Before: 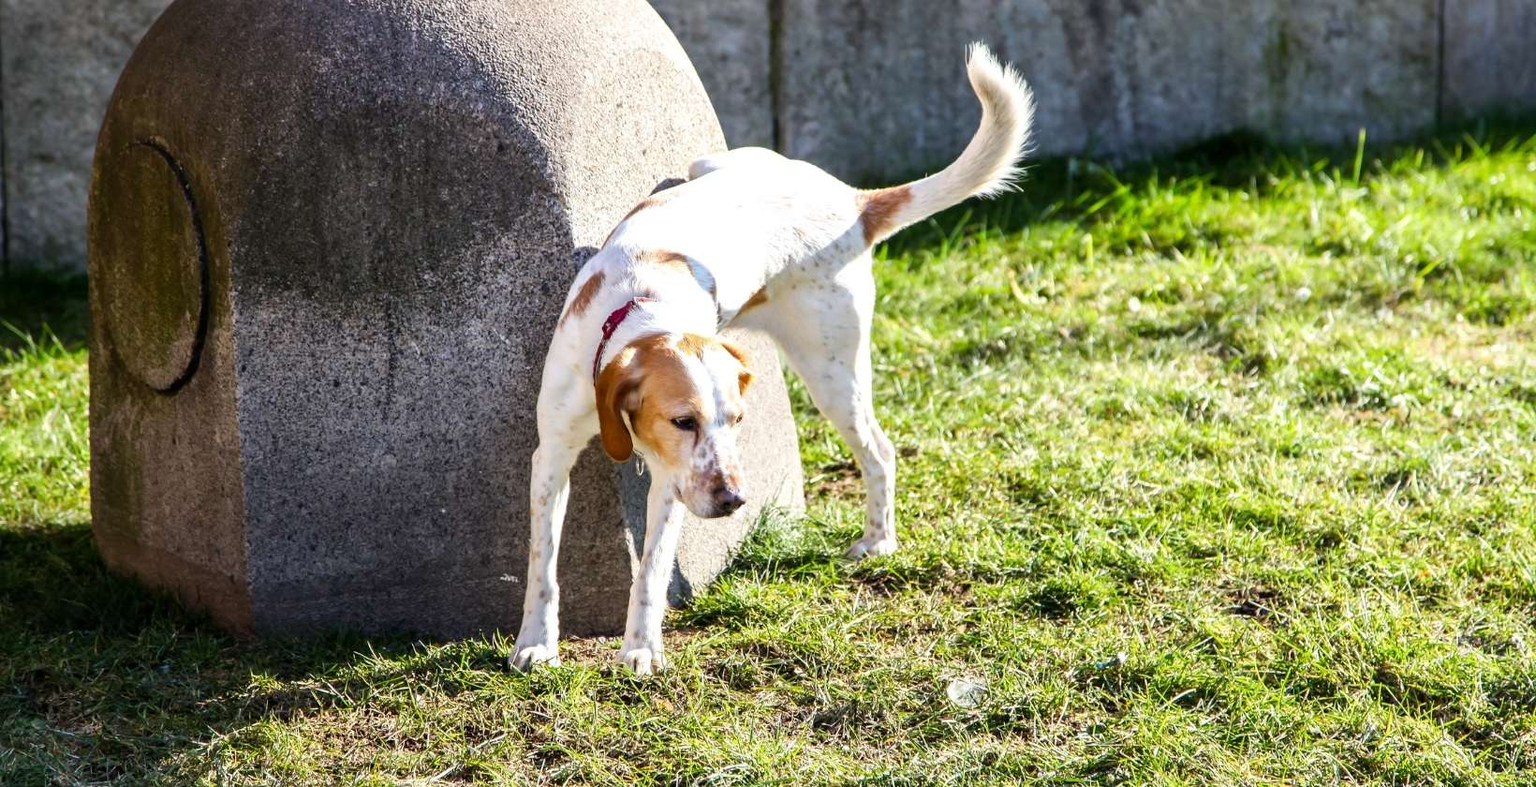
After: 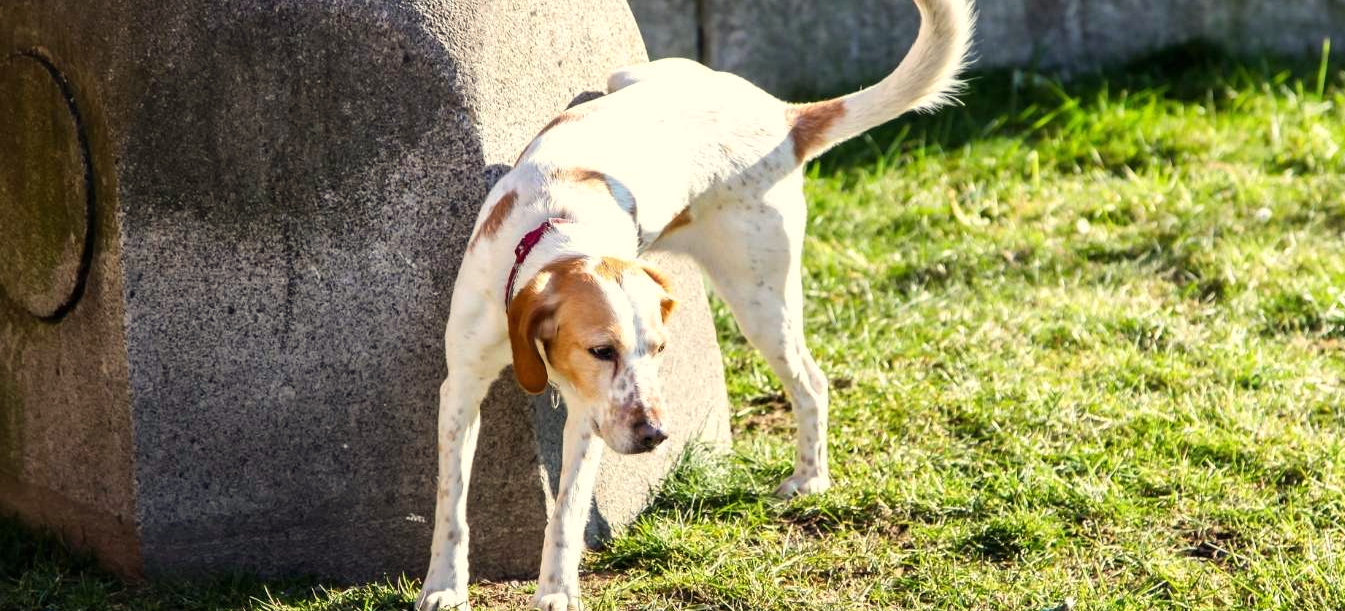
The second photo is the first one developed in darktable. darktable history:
exposure: black level correction 0, compensate exposure bias true, compensate highlight preservation false
white balance: red 1.029, blue 0.92
crop: left 7.856%, top 11.836%, right 10.12%, bottom 15.387%
